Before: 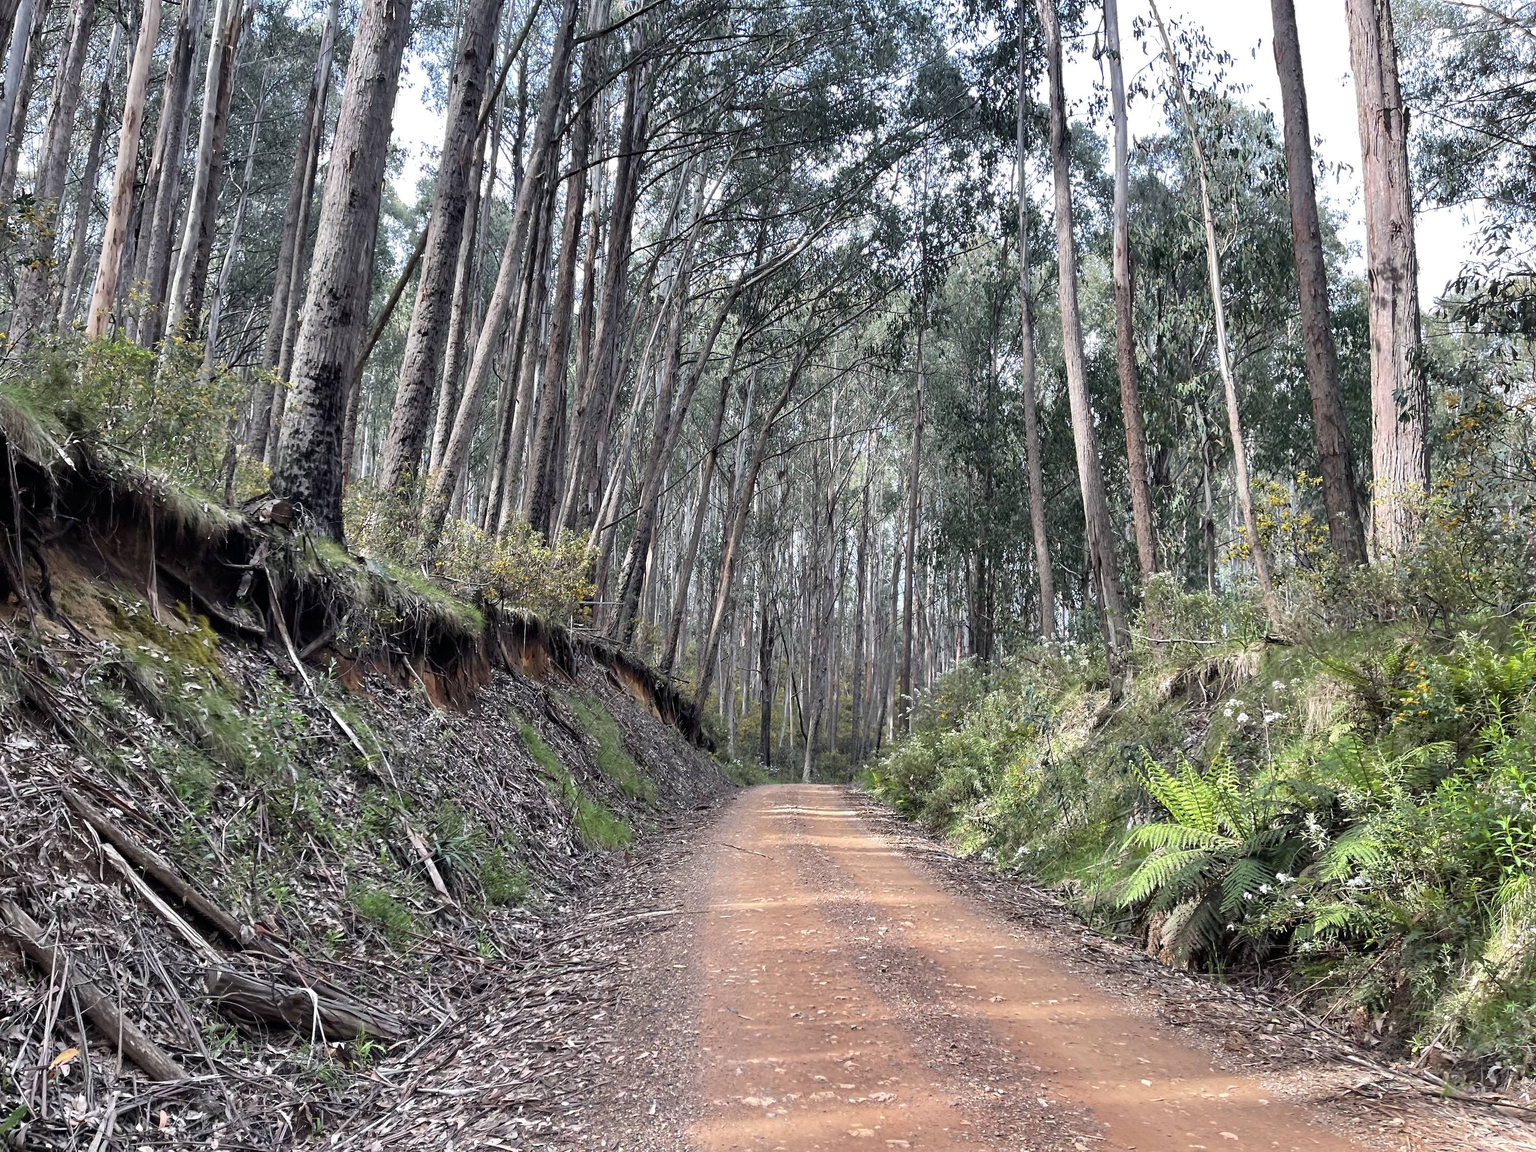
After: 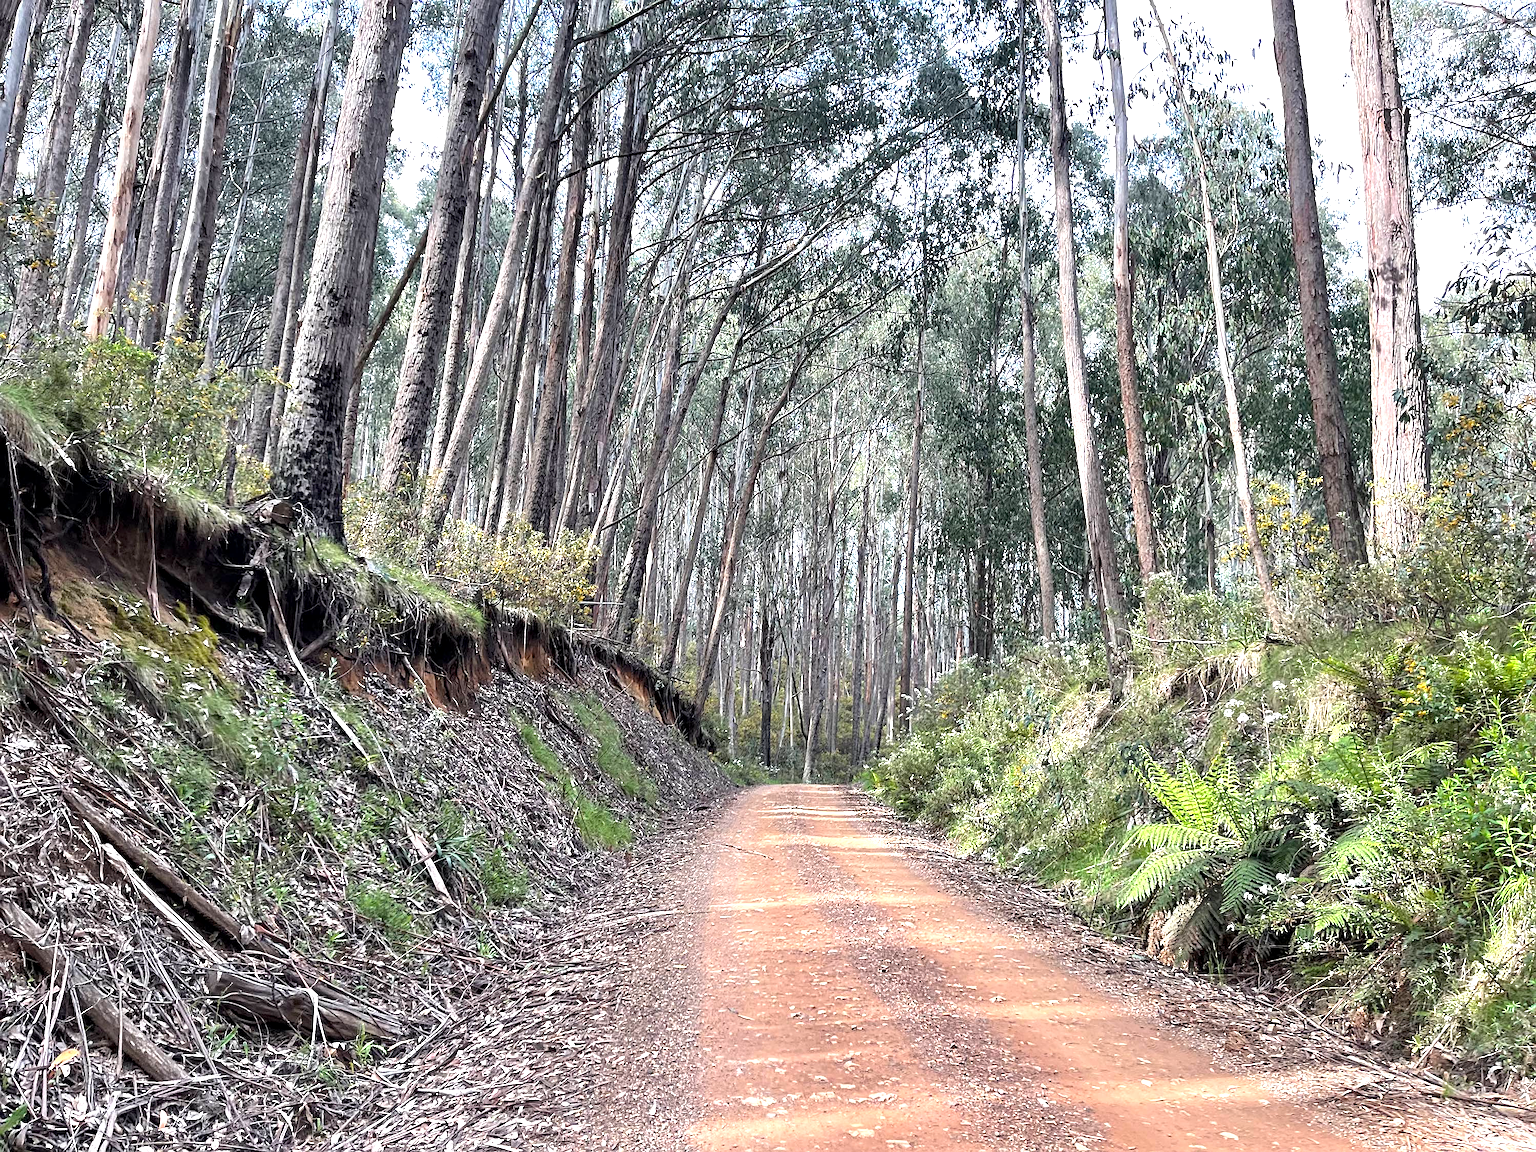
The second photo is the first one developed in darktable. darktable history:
exposure: exposure 0.661 EV, compensate highlight preservation false
local contrast: highlights 100%, shadows 100%, detail 120%, midtone range 0.2
sharpen: on, module defaults
